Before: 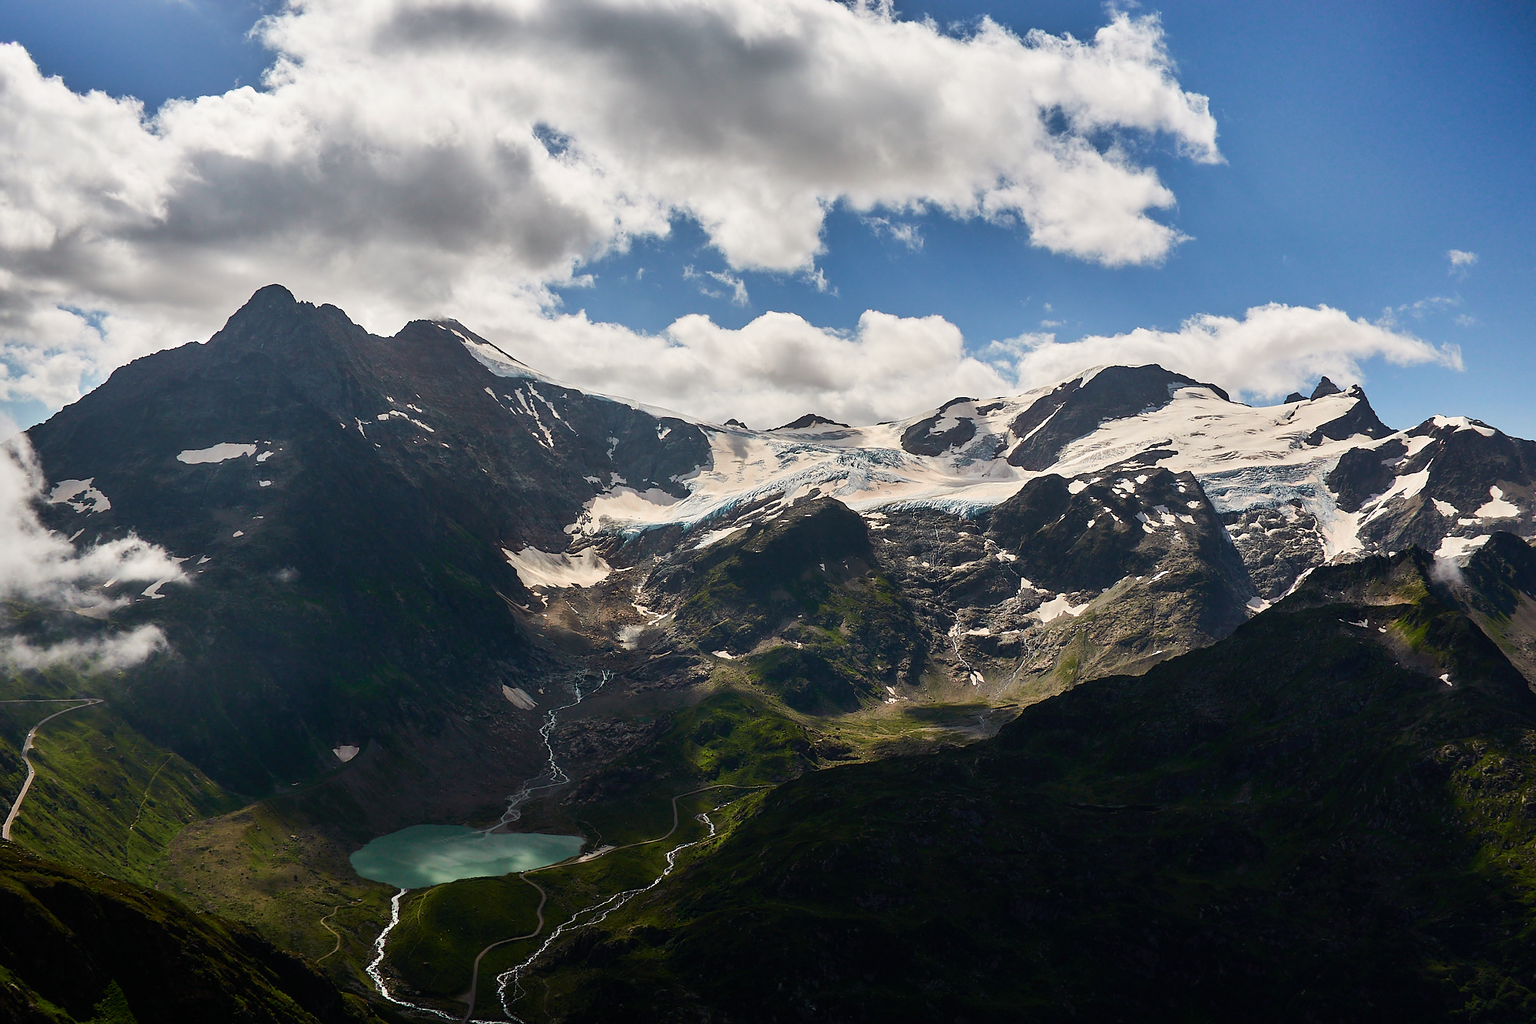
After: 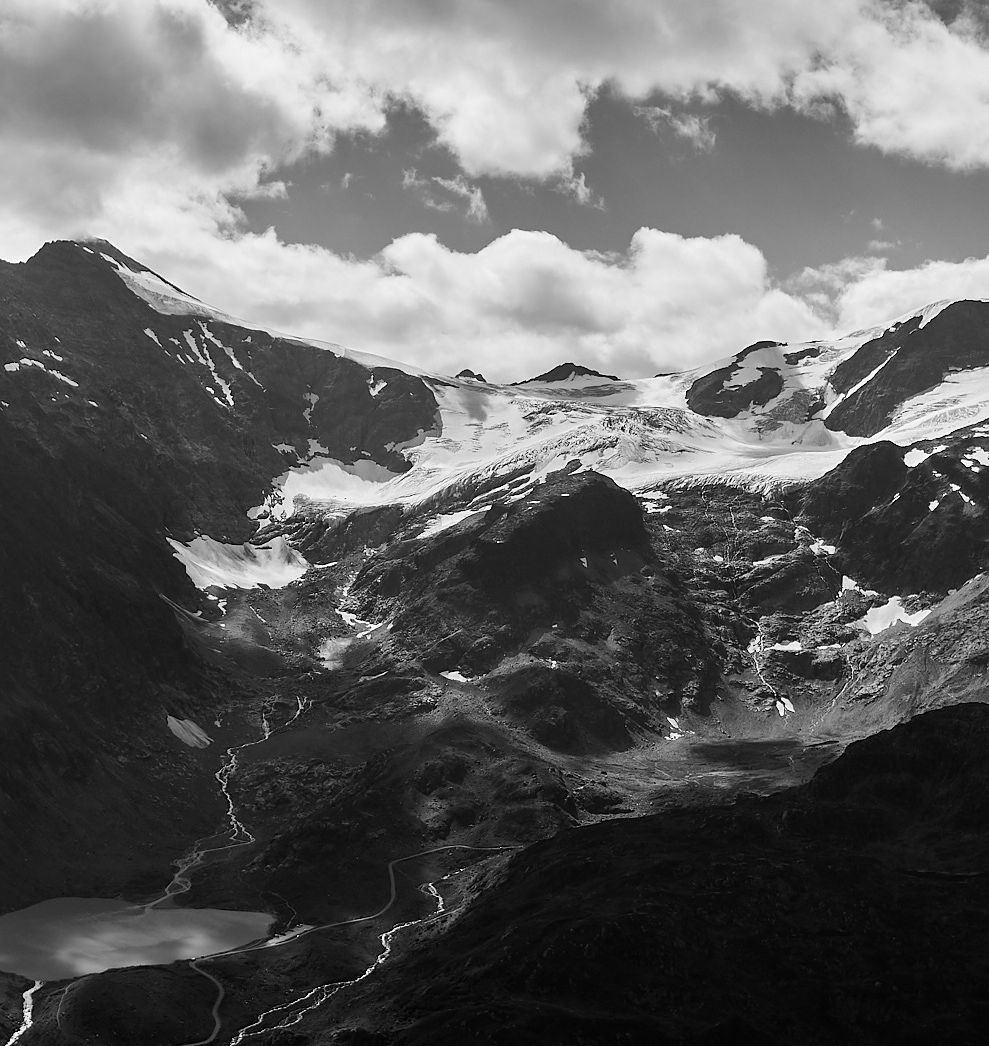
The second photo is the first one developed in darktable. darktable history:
crop and rotate: angle 0.02°, left 24.353%, top 13.219%, right 26.156%, bottom 8.224%
monochrome: on, module defaults
